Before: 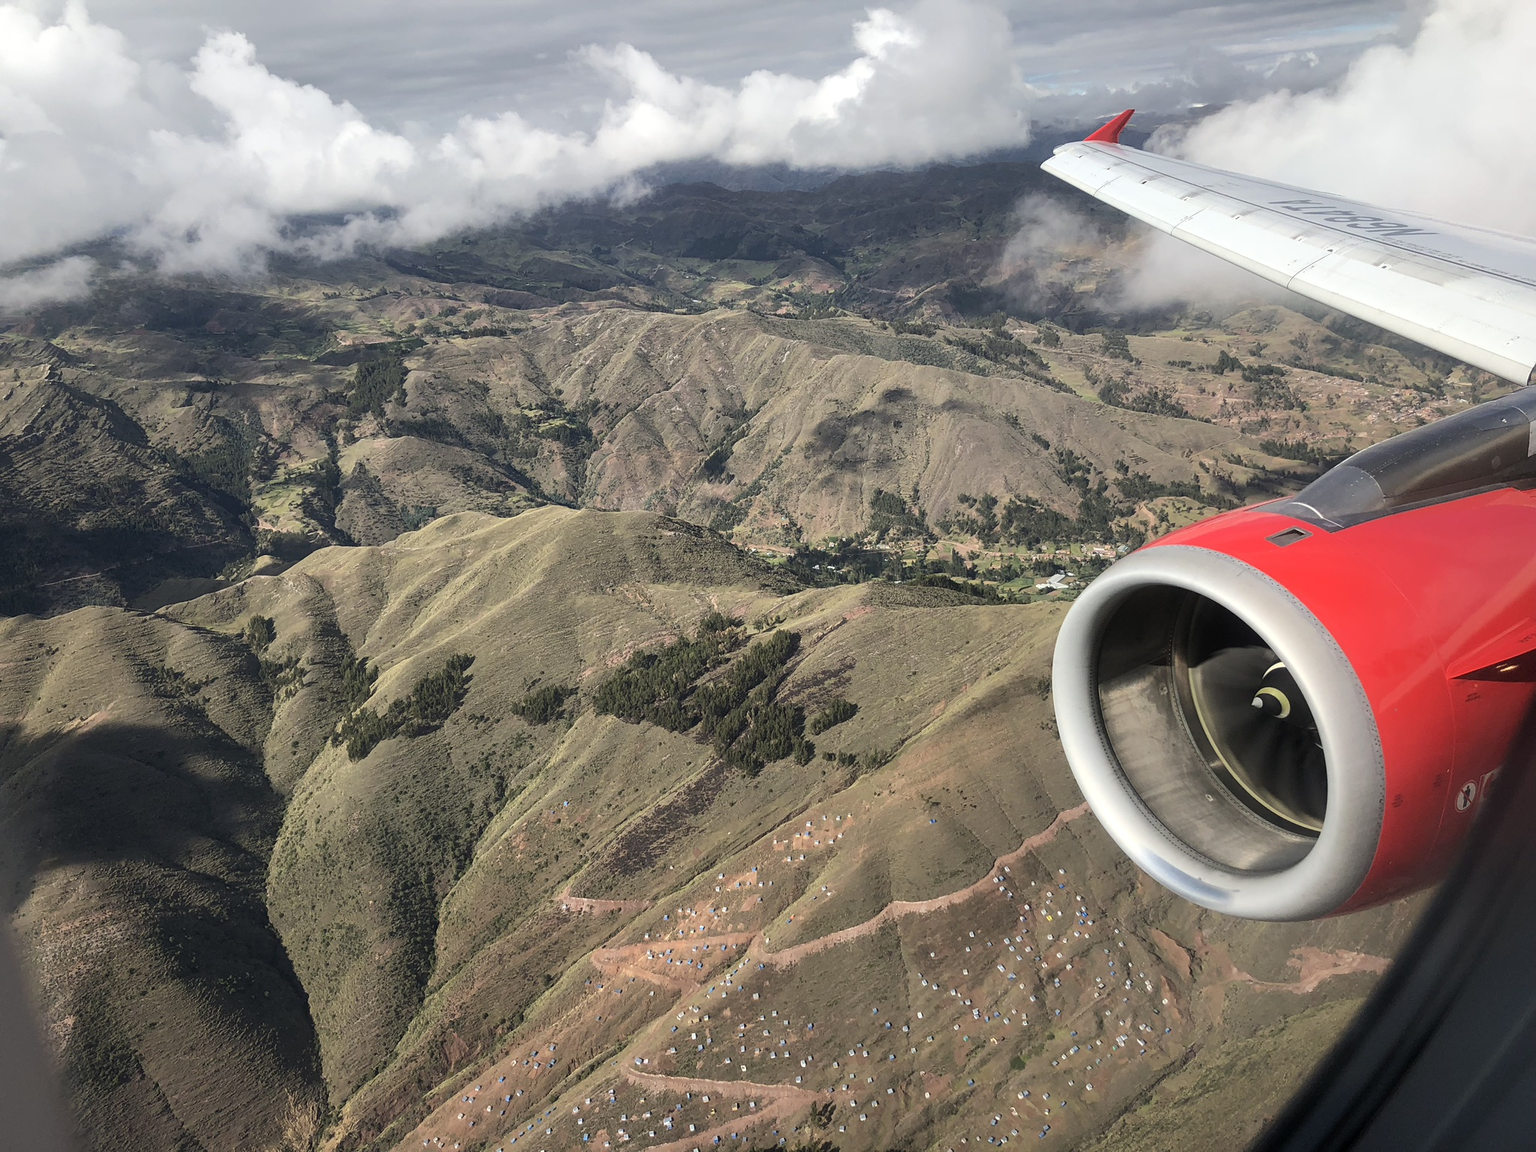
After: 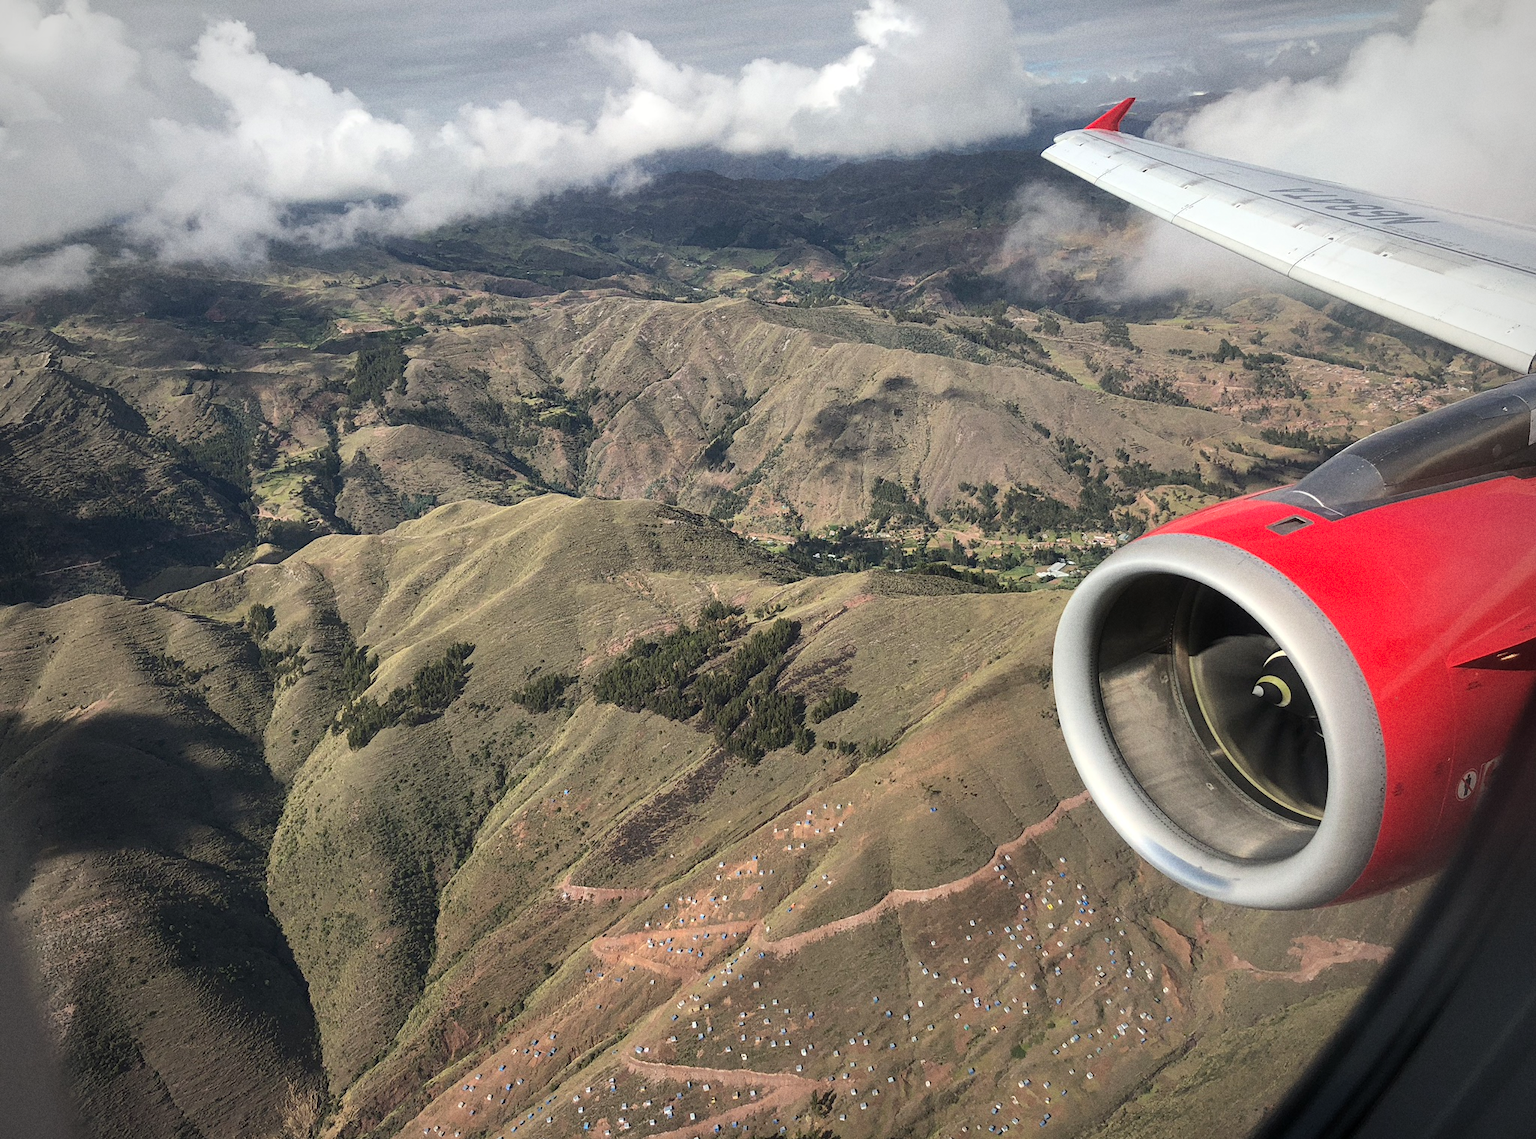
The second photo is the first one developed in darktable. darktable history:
vignetting: fall-off radius 60.92%
crop: top 1.049%, right 0.001%
grain: on, module defaults
